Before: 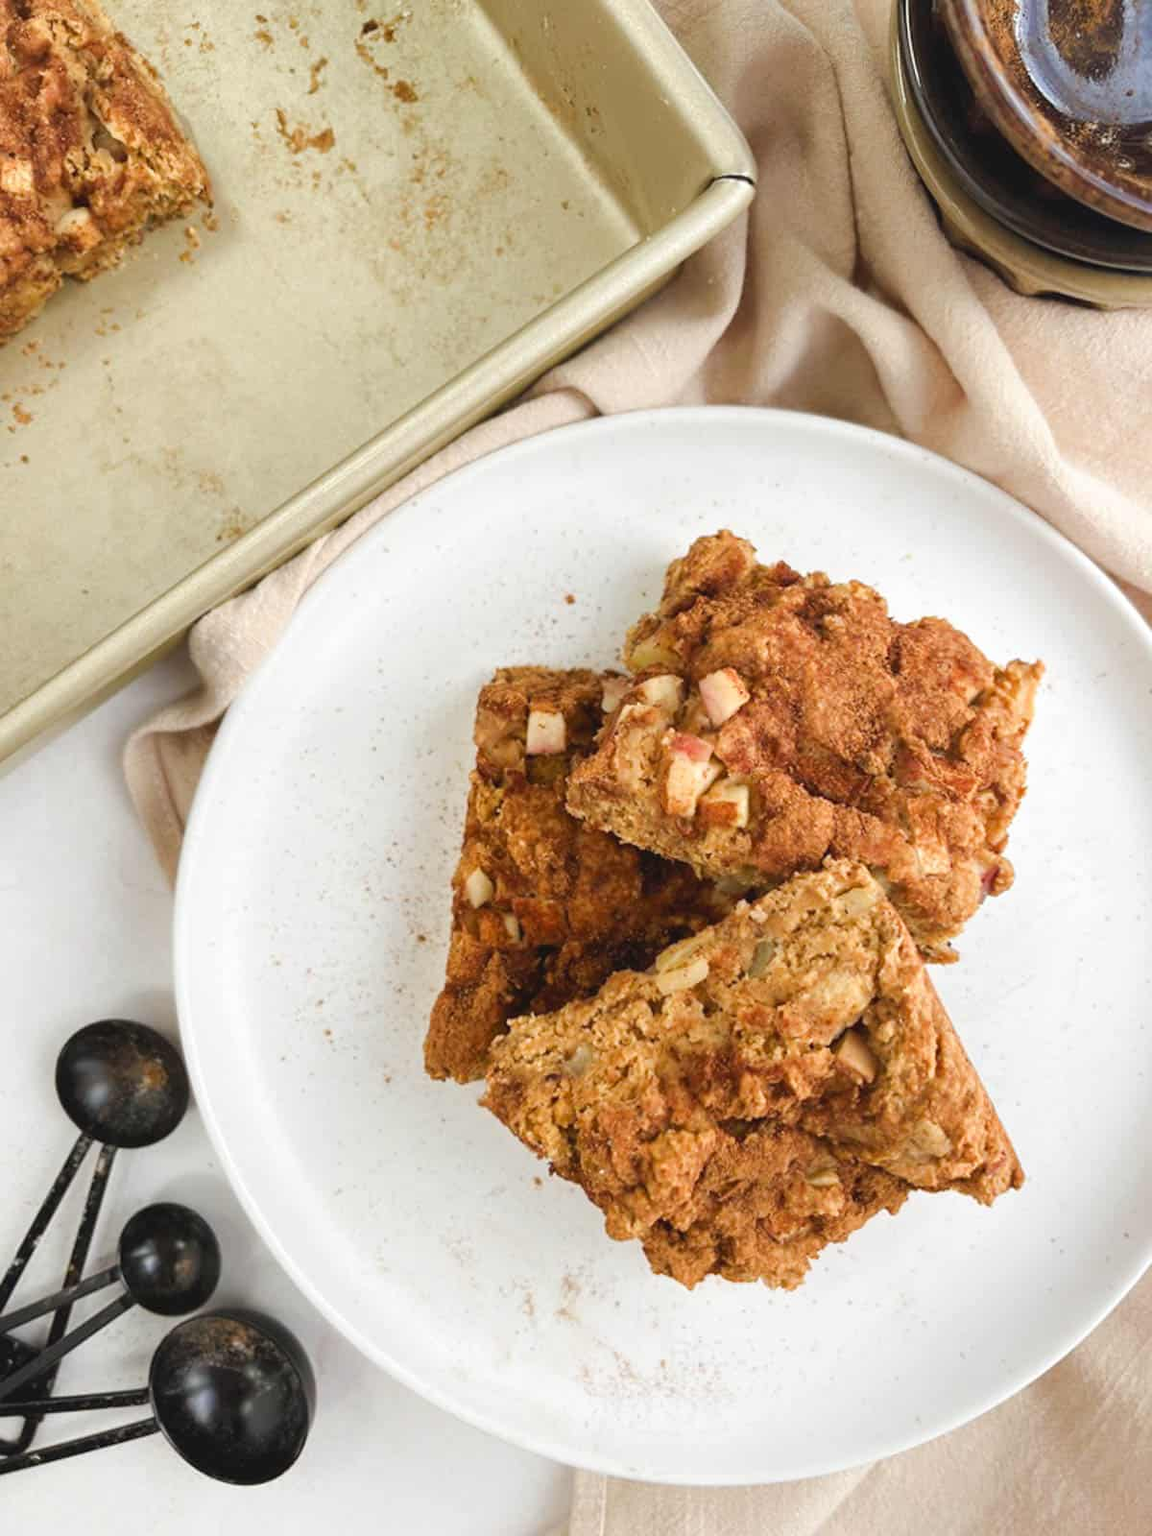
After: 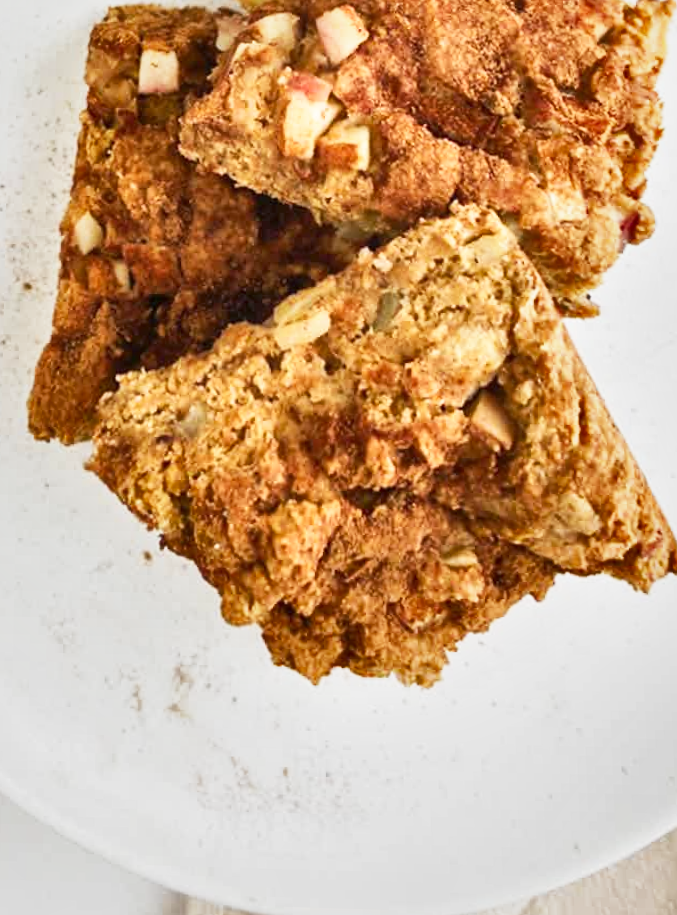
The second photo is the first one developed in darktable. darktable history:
shadows and highlights: soften with gaussian
rotate and perspective: rotation 0.128°, lens shift (vertical) -0.181, lens shift (horizontal) -0.044, shear 0.001, automatic cropping off
crop: left 34.479%, top 38.822%, right 13.718%, bottom 5.172%
local contrast: mode bilateral grid, contrast 20, coarseness 50, detail 161%, midtone range 0.2
base curve: curves: ch0 [(0, 0) (0.088, 0.125) (0.176, 0.251) (0.354, 0.501) (0.613, 0.749) (1, 0.877)], preserve colors none
